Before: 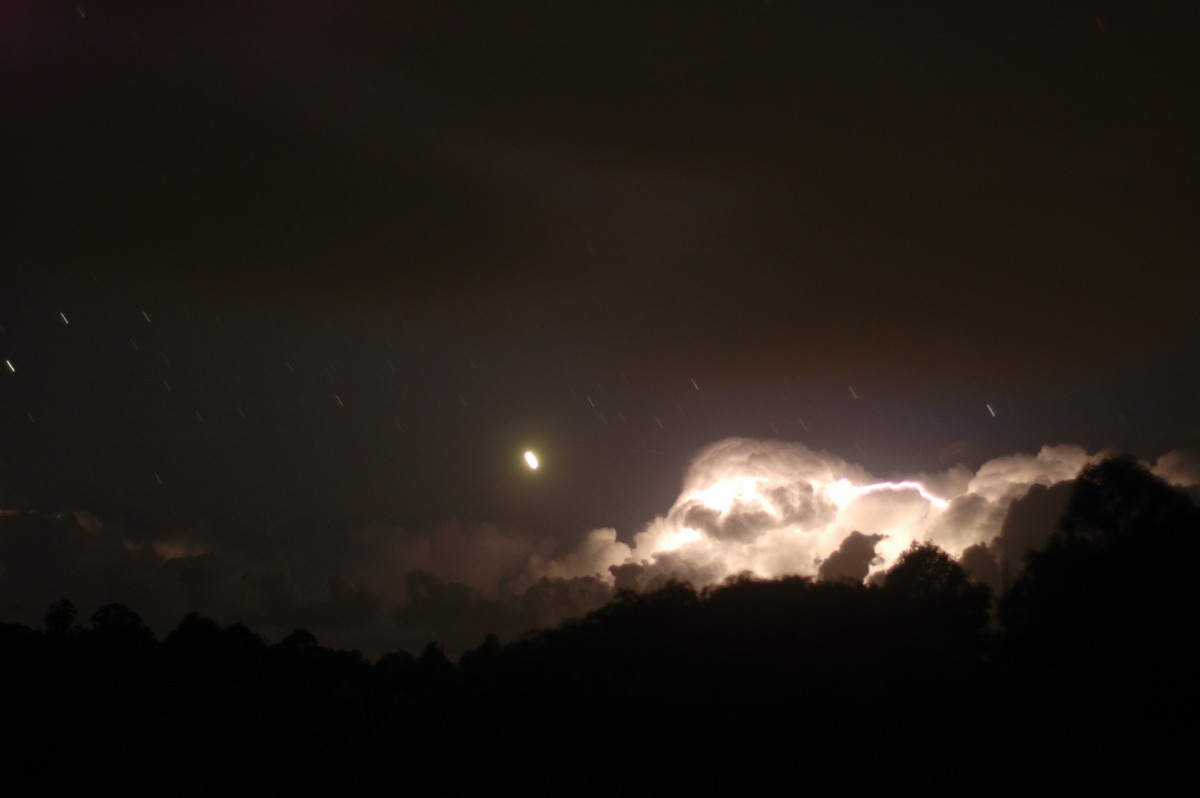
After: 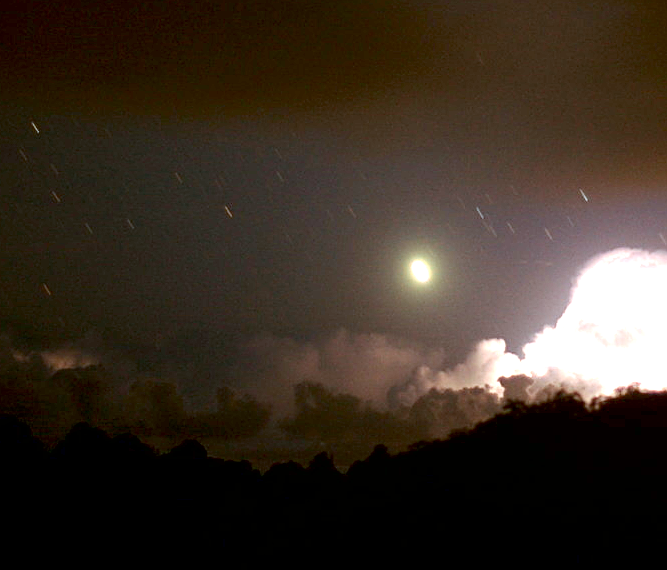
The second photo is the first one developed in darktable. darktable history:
sharpen: on, module defaults
crop: left 9.321%, top 23.803%, right 35.085%, bottom 4.724%
color correction: highlights a* -9.73, highlights b* -20.96
exposure: black level correction 0.005, exposure 2.072 EV, compensate highlight preservation false
contrast brightness saturation: contrast 0.15, brightness -0.015, saturation 0.102
